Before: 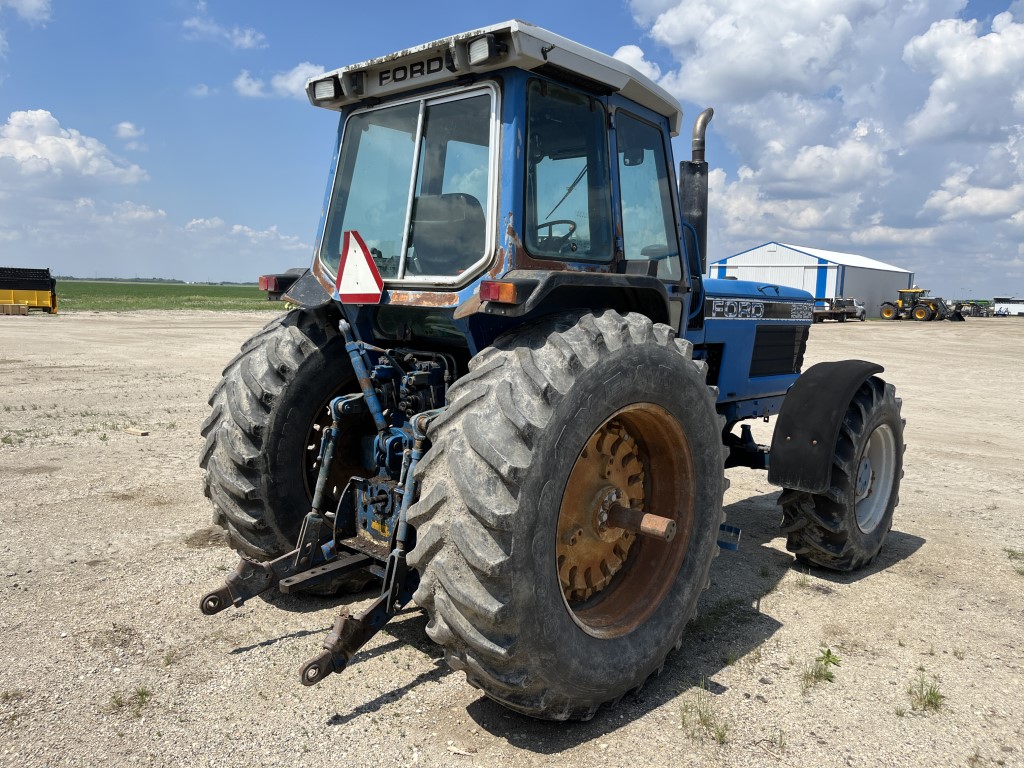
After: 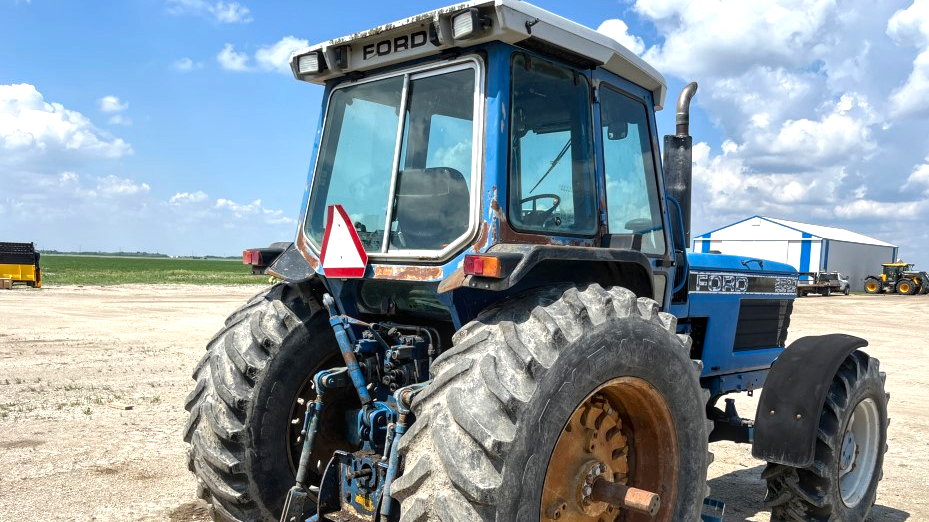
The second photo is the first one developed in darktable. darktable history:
local contrast: on, module defaults
exposure: exposure 0.557 EV, compensate exposure bias true, compensate highlight preservation false
color correction: highlights b* -0.014
crop: left 1.579%, top 3.452%, right 7.643%, bottom 28.465%
